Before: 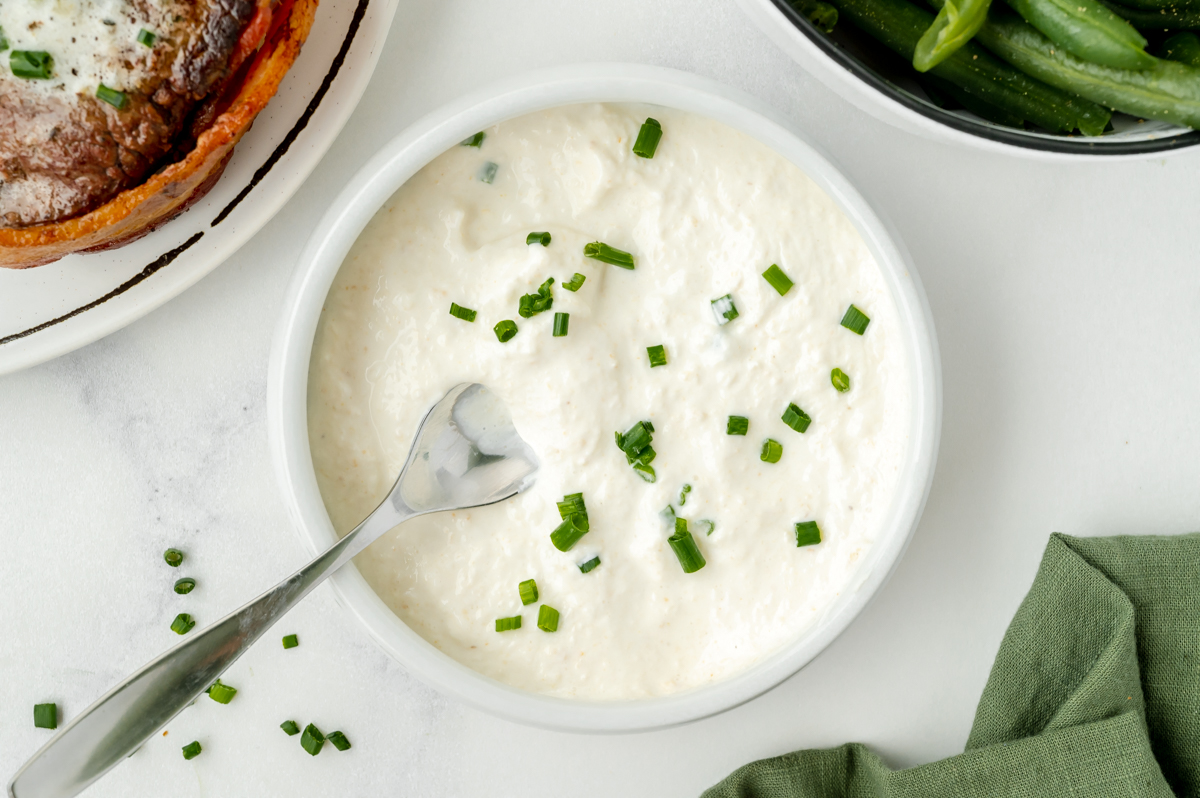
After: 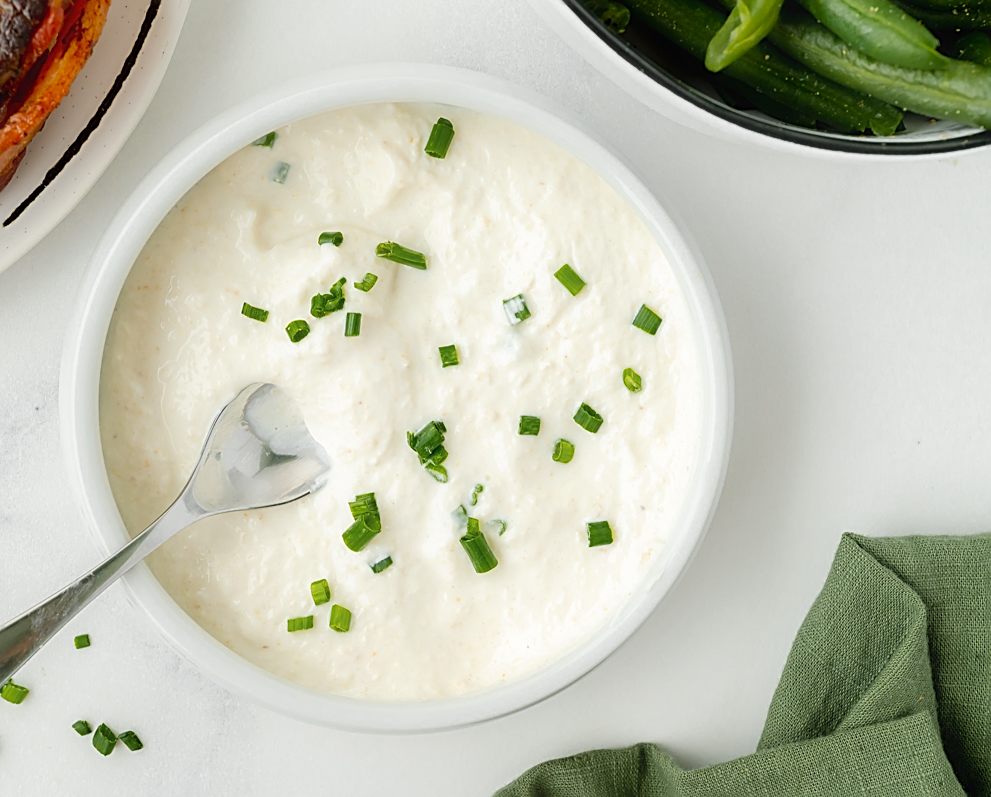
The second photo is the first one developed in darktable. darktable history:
contrast equalizer: y [[0.5, 0.486, 0.447, 0.446, 0.489, 0.5], [0.5 ×6], [0.5 ×6], [0 ×6], [0 ×6]]
sharpen: on, module defaults
crop: left 17.407%, bottom 0.046%
